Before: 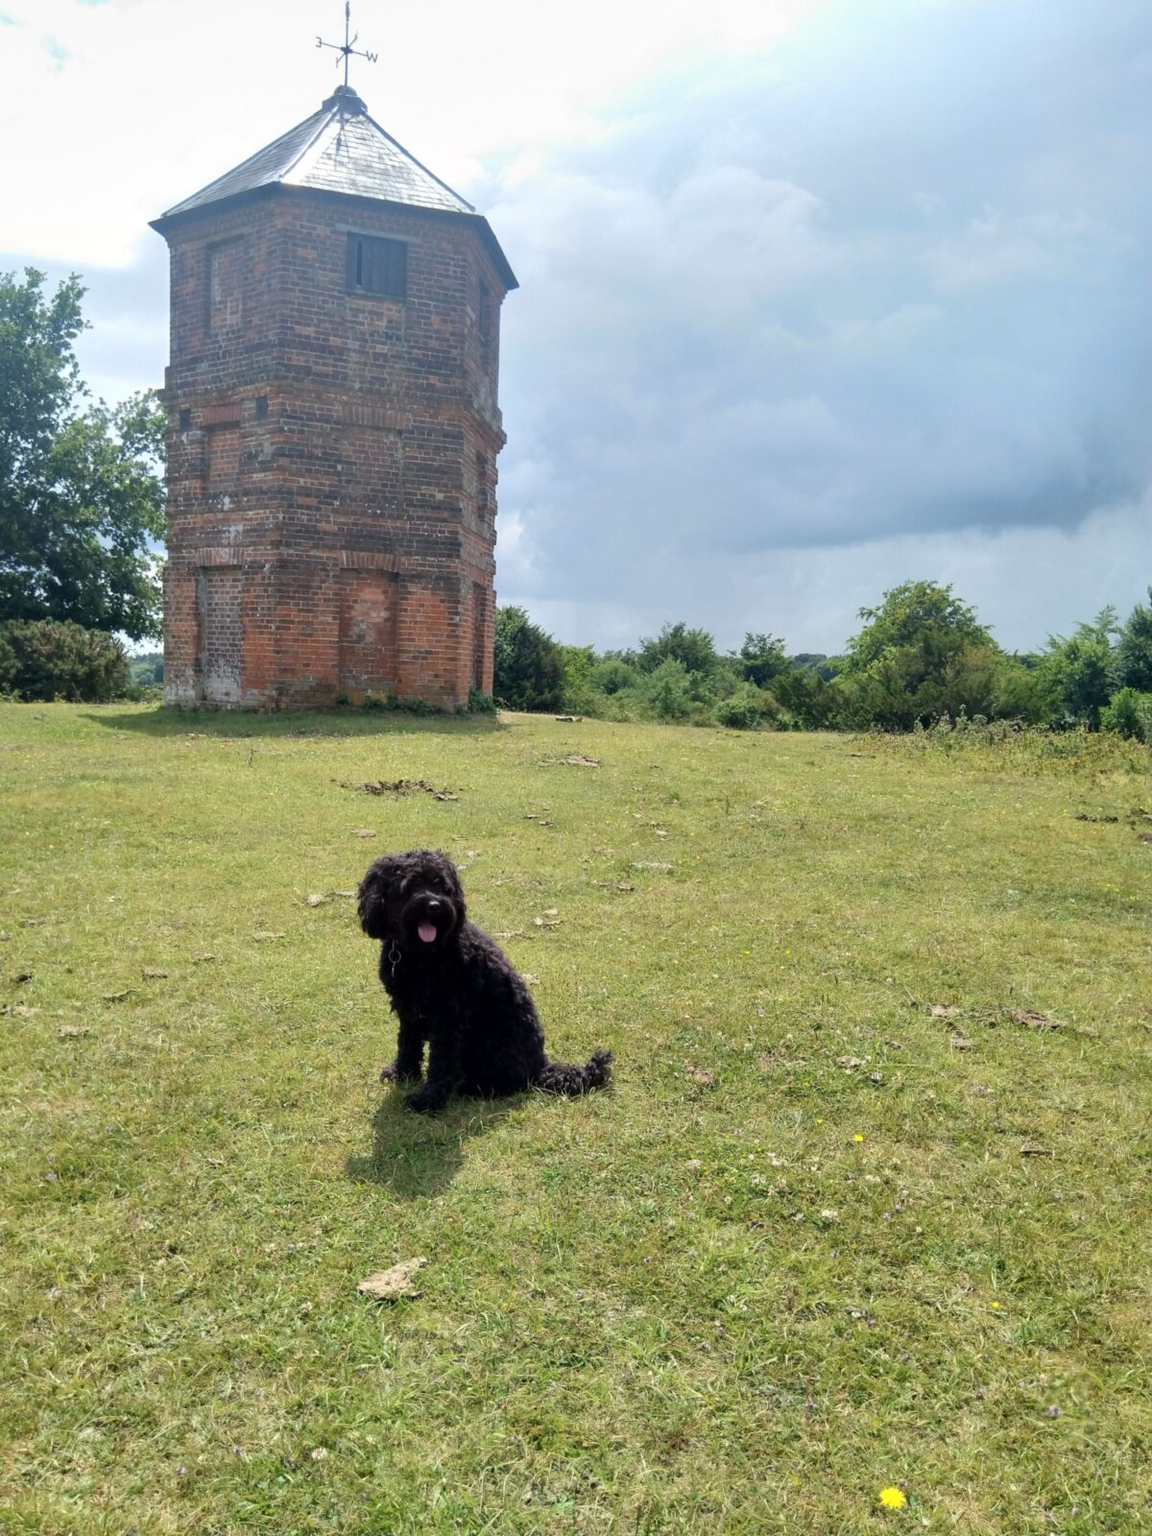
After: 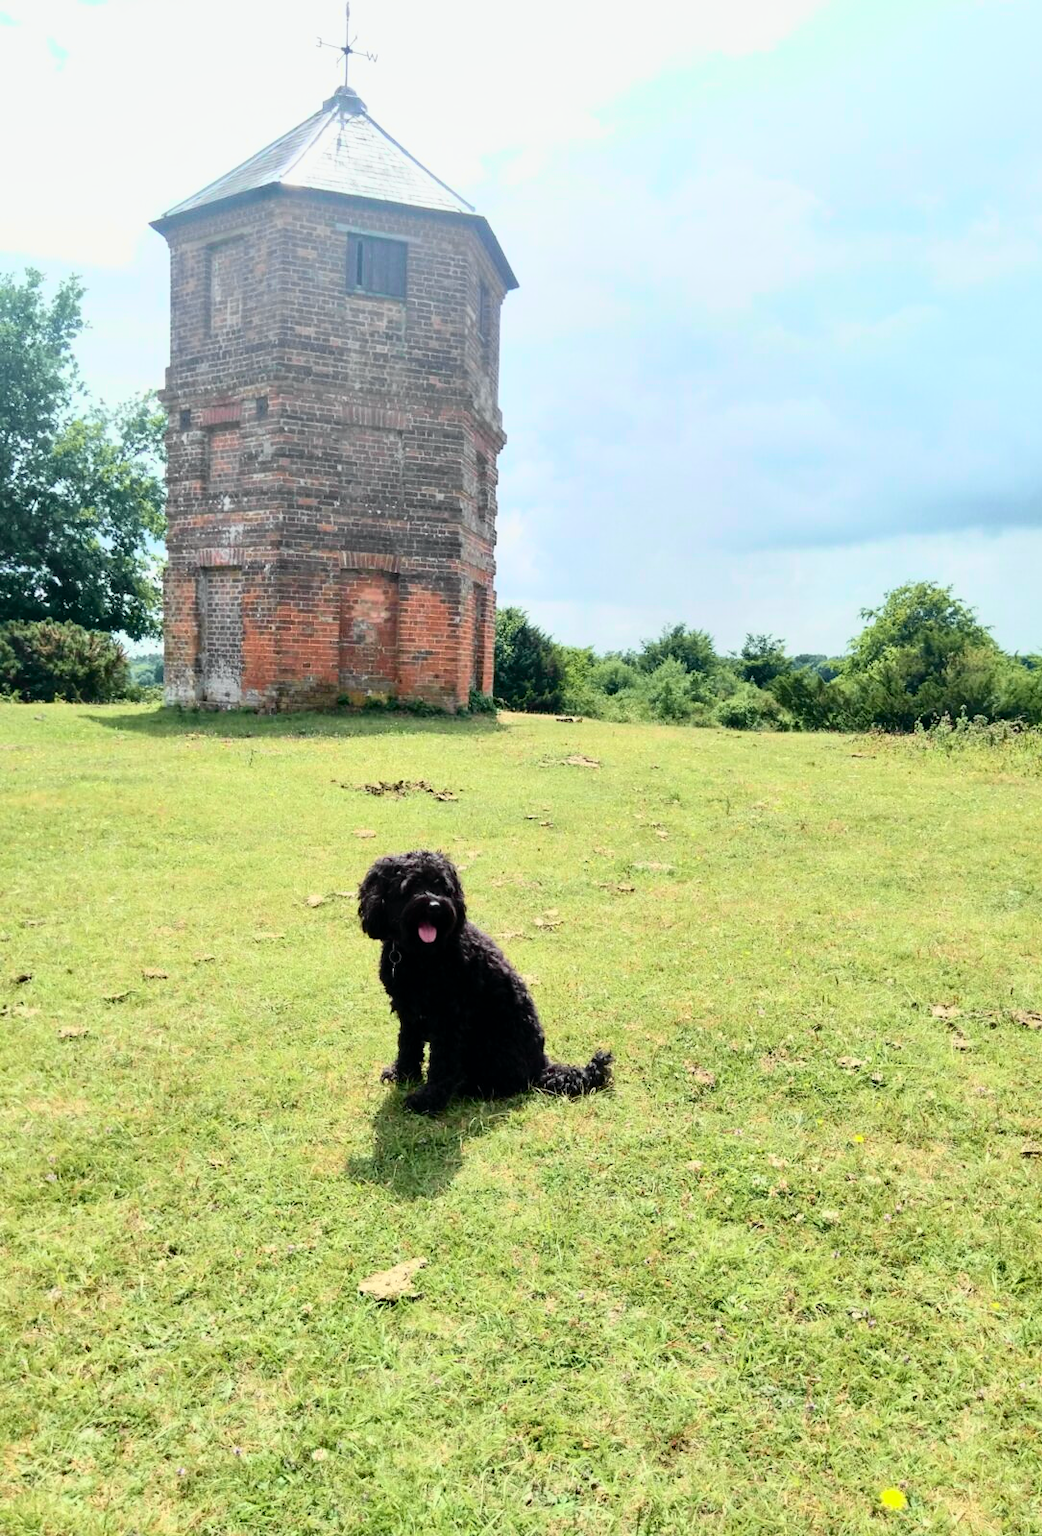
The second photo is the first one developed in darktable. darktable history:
crop: right 9.509%, bottom 0.031%
tone curve: curves: ch0 [(0, 0) (0.131, 0.094) (0.326, 0.386) (0.481, 0.623) (0.593, 0.764) (0.812, 0.933) (1, 0.974)]; ch1 [(0, 0) (0.366, 0.367) (0.475, 0.453) (0.494, 0.493) (0.504, 0.497) (0.553, 0.584) (1, 1)]; ch2 [(0, 0) (0.333, 0.346) (0.375, 0.375) (0.424, 0.43) (0.476, 0.492) (0.502, 0.503) (0.533, 0.556) (0.566, 0.599) (0.614, 0.653) (1, 1)], color space Lab, independent channels, preserve colors none
